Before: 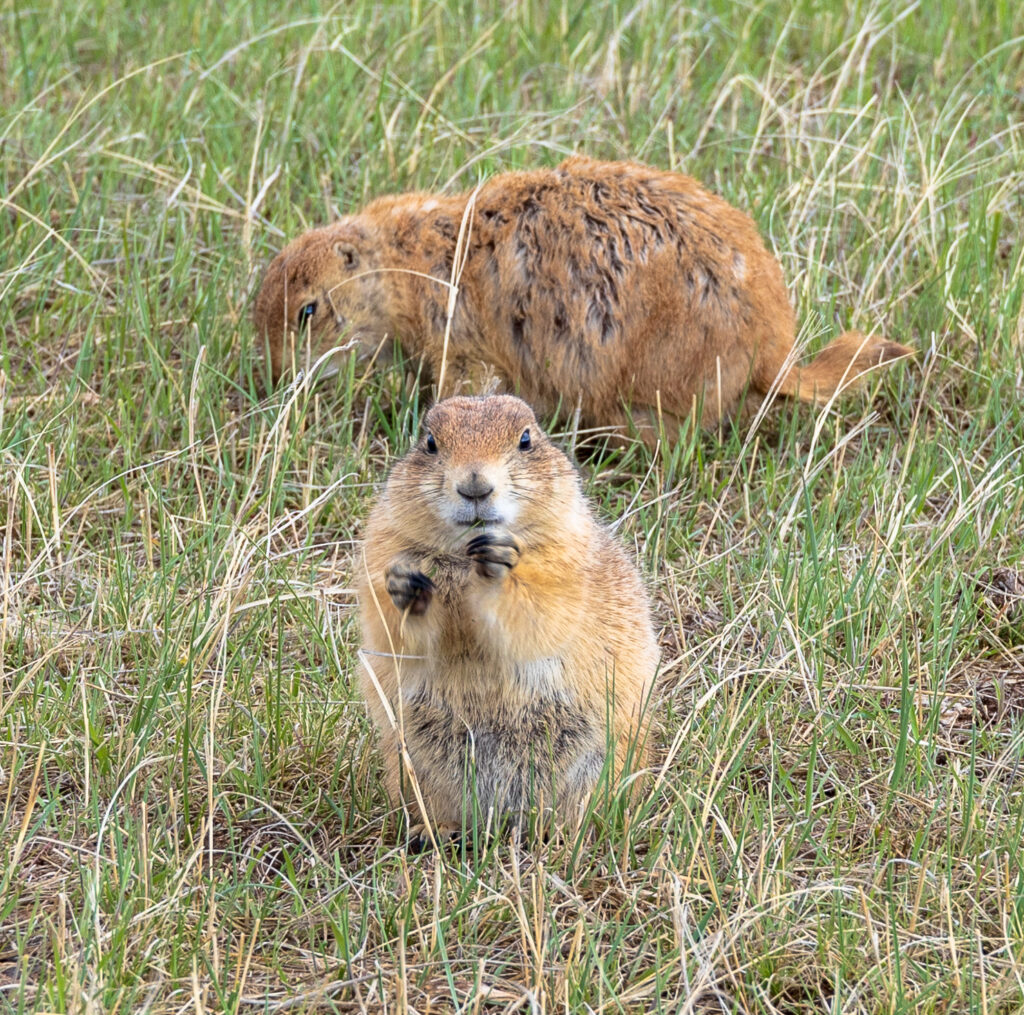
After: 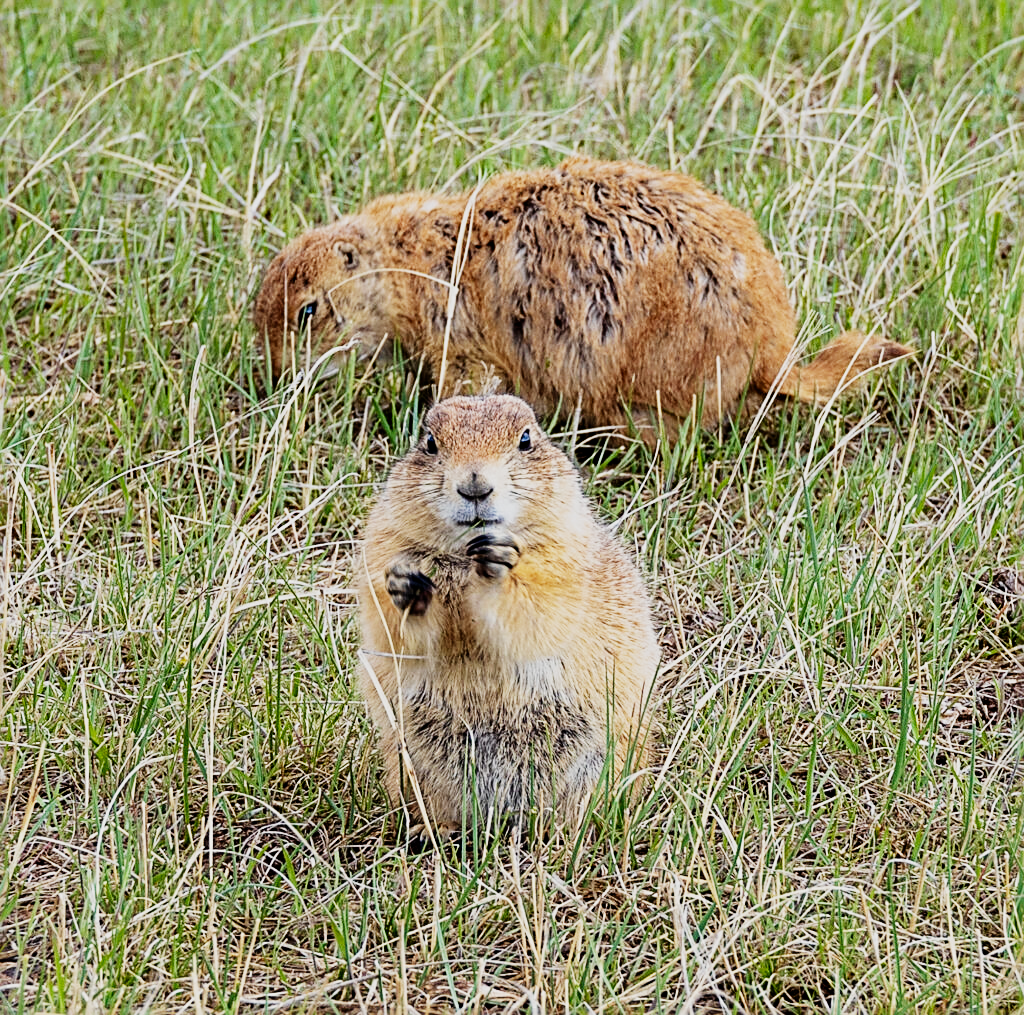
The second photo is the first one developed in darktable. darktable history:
color correction: saturation 1.1
sigmoid: contrast 1.7, skew -0.2, preserve hue 0%, red attenuation 0.1, red rotation 0.035, green attenuation 0.1, green rotation -0.017, blue attenuation 0.15, blue rotation -0.052, base primaries Rec2020
sharpen: radius 2.676, amount 0.669
